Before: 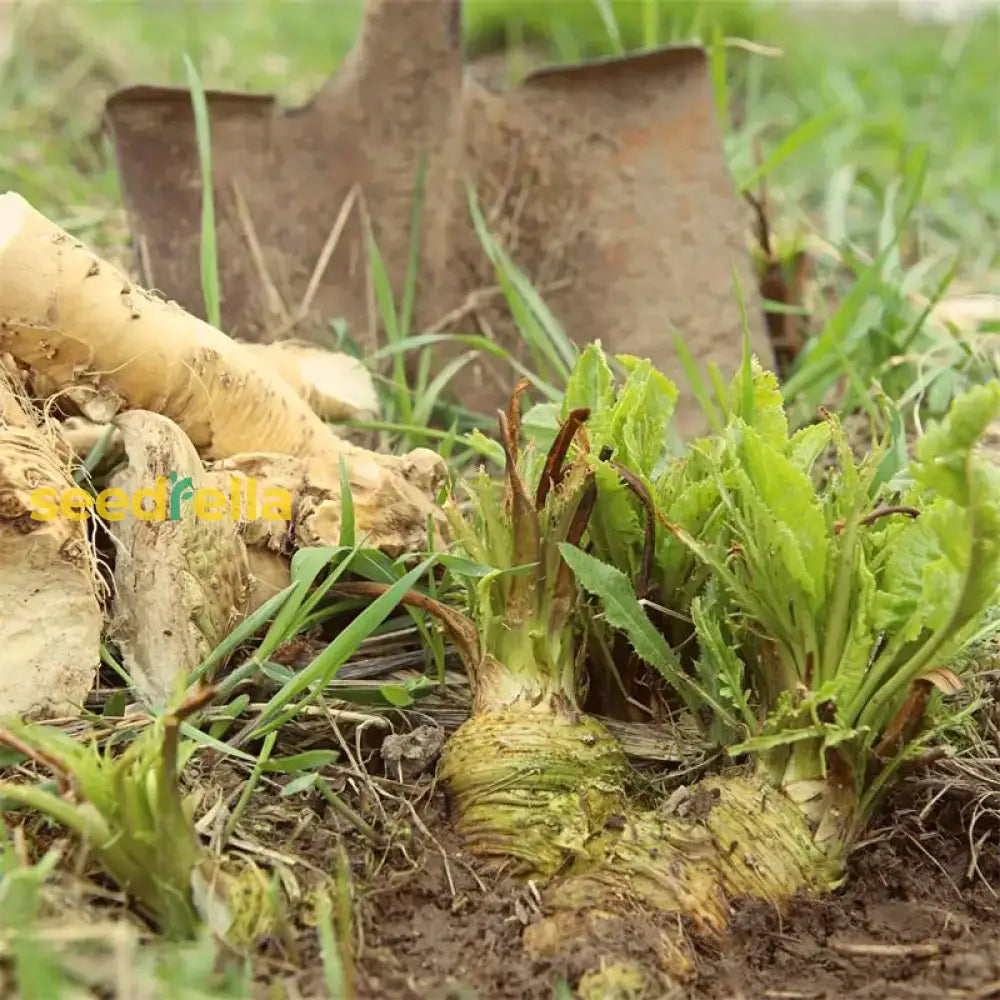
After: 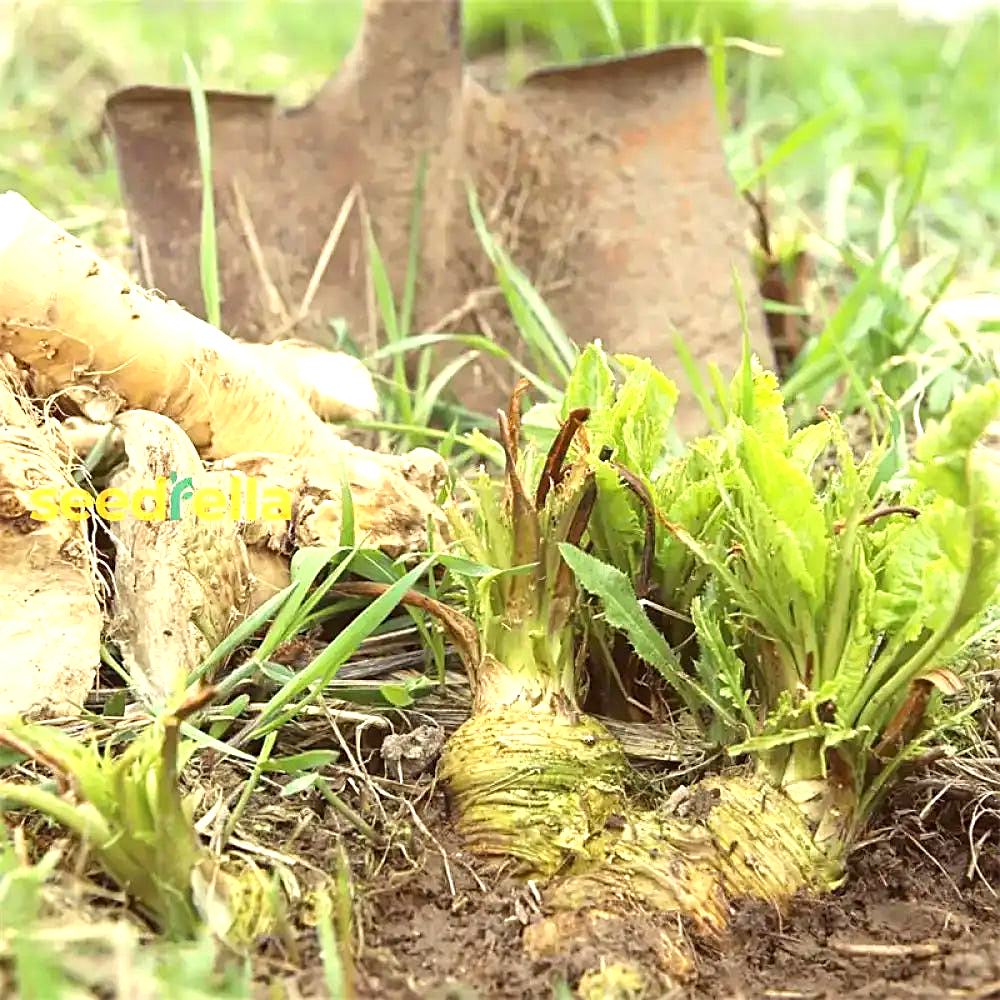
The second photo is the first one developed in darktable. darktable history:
sharpen: radius 1.926
exposure: black level correction 0, exposure 0.876 EV, compensate highlight preservation false
